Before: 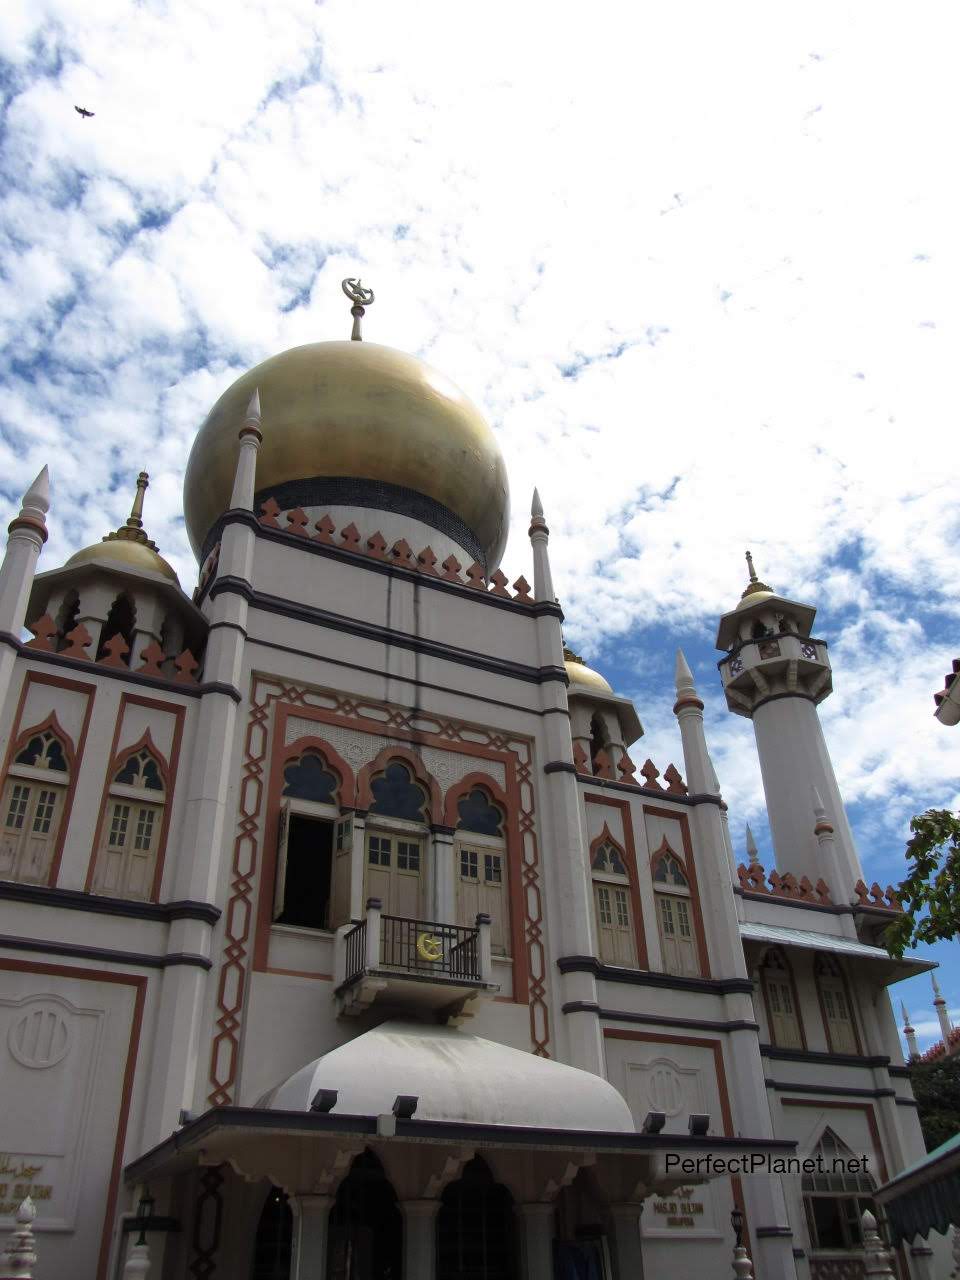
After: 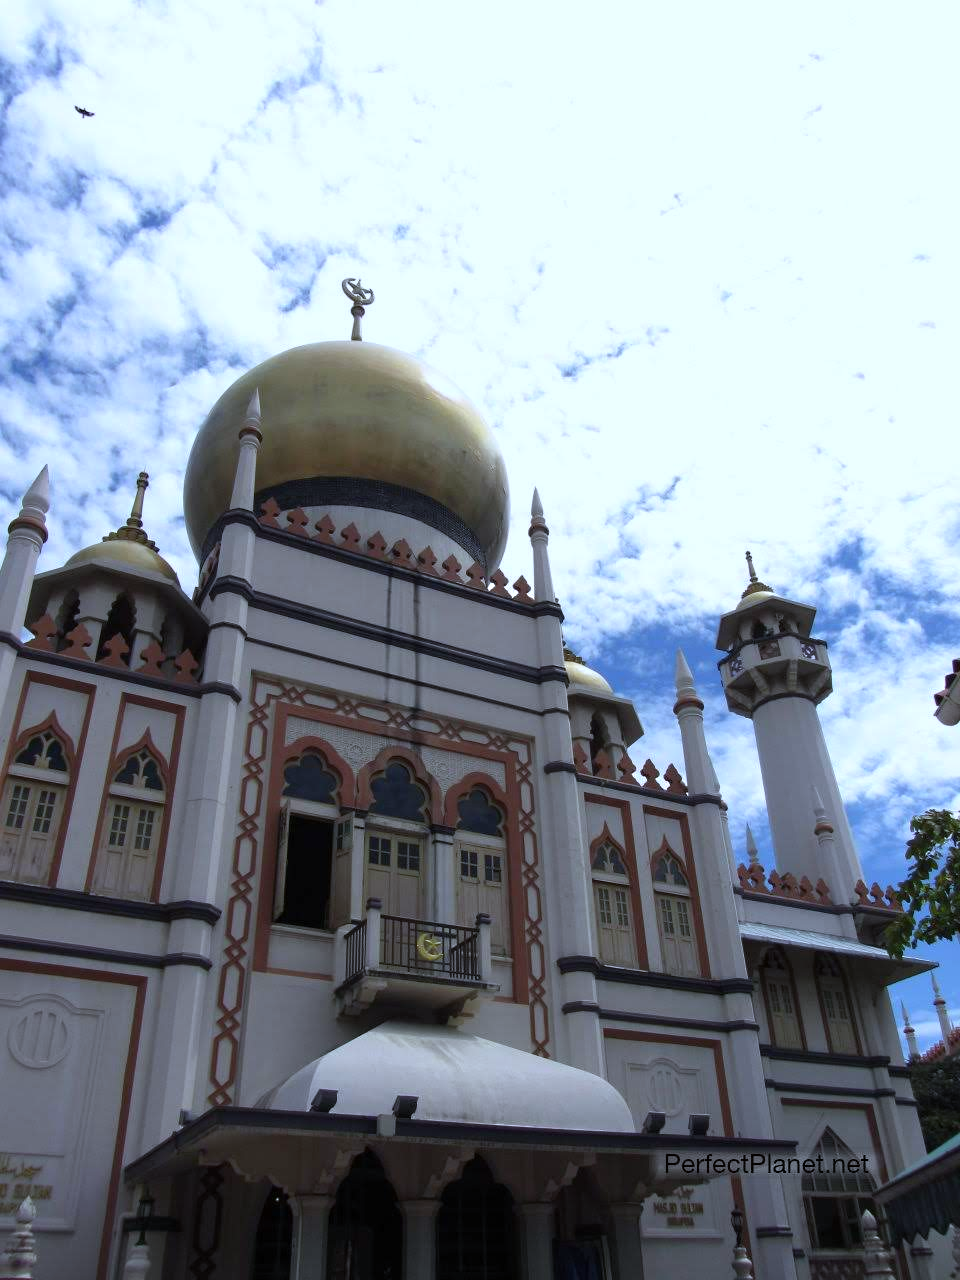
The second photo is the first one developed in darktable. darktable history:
sharpen: radius 5.325, amount 0.312, threshold 26.433
white balance: red 0.926, green 1.003, blue 1.133
